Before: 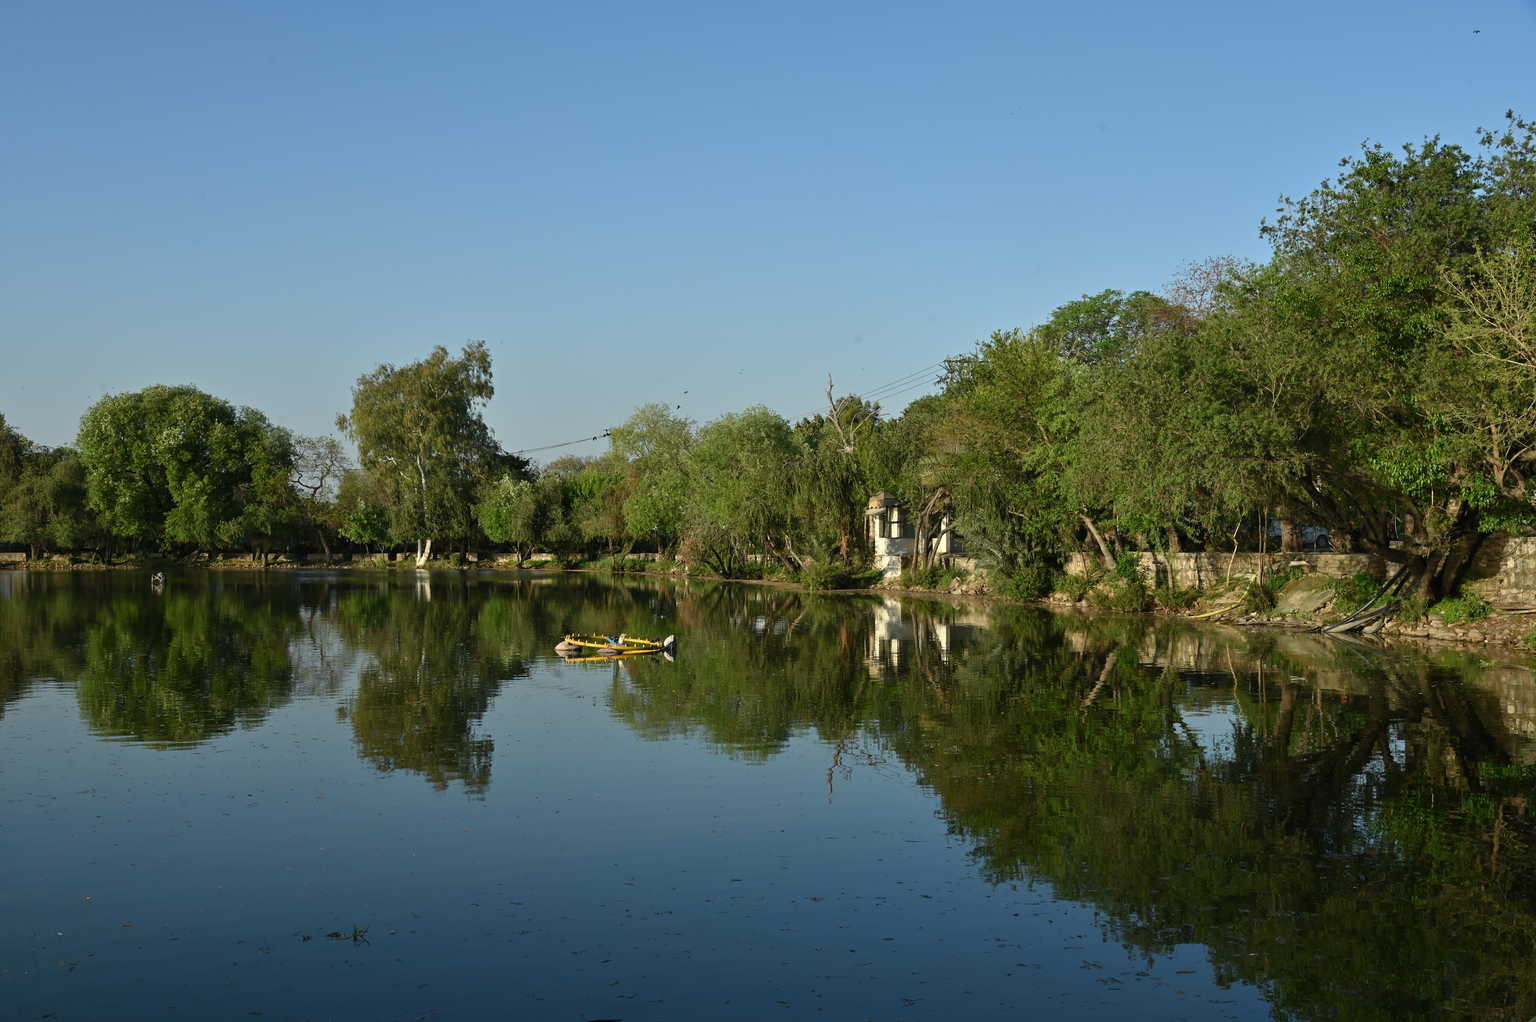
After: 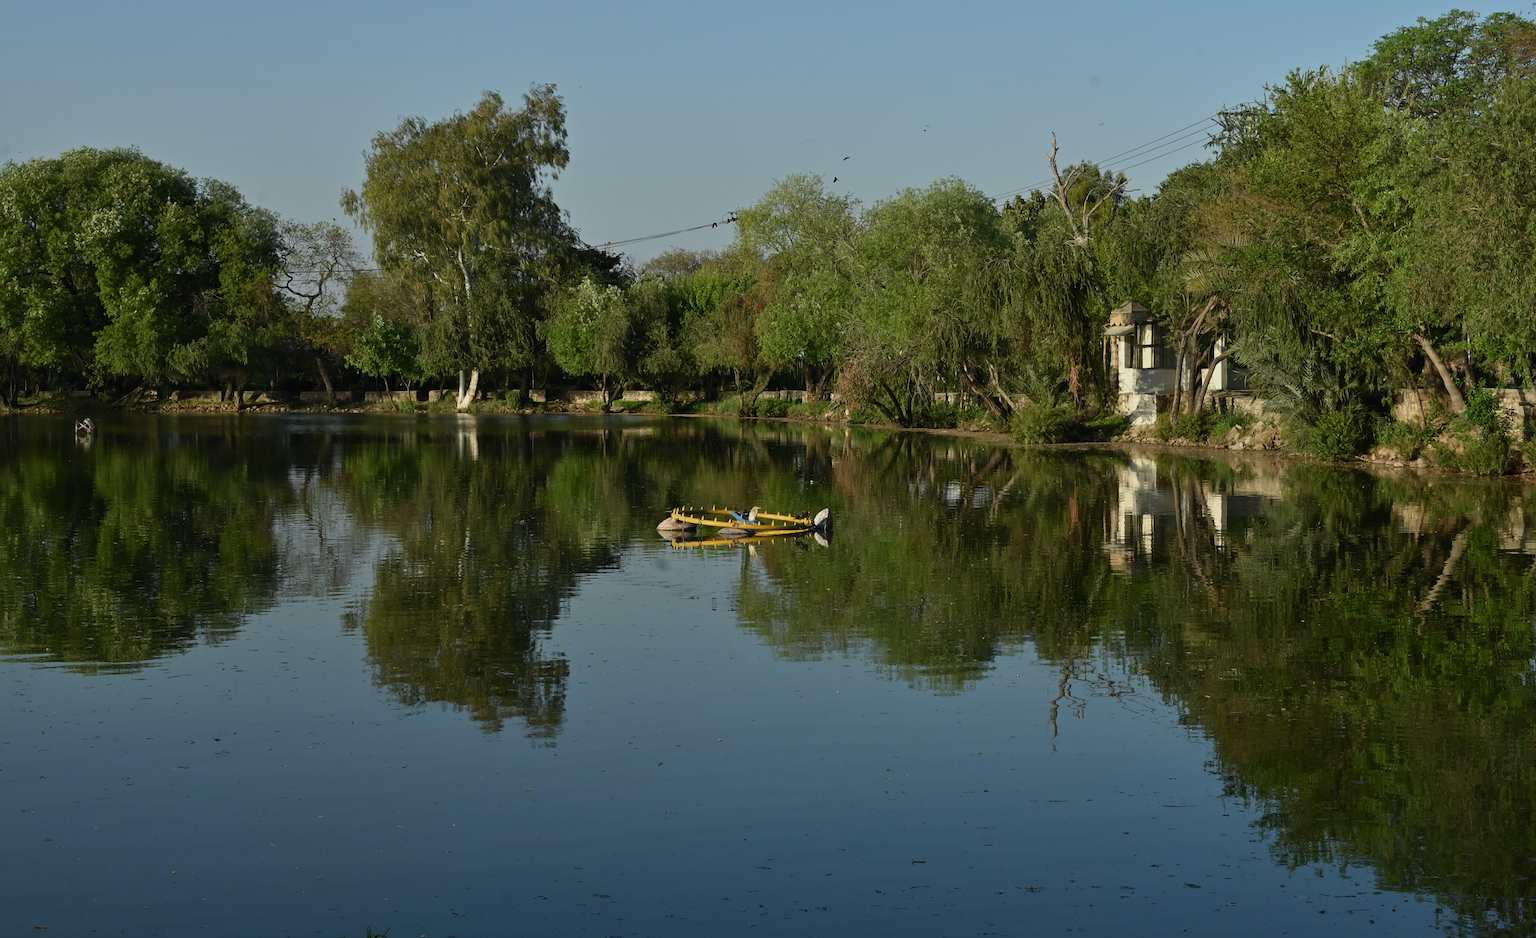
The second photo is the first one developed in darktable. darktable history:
crop: left 6.488%, top 27.668%, right 24.183%, bottom 8.656%
exposure: exposure -0.36 EV, compensate highlight preservation false
